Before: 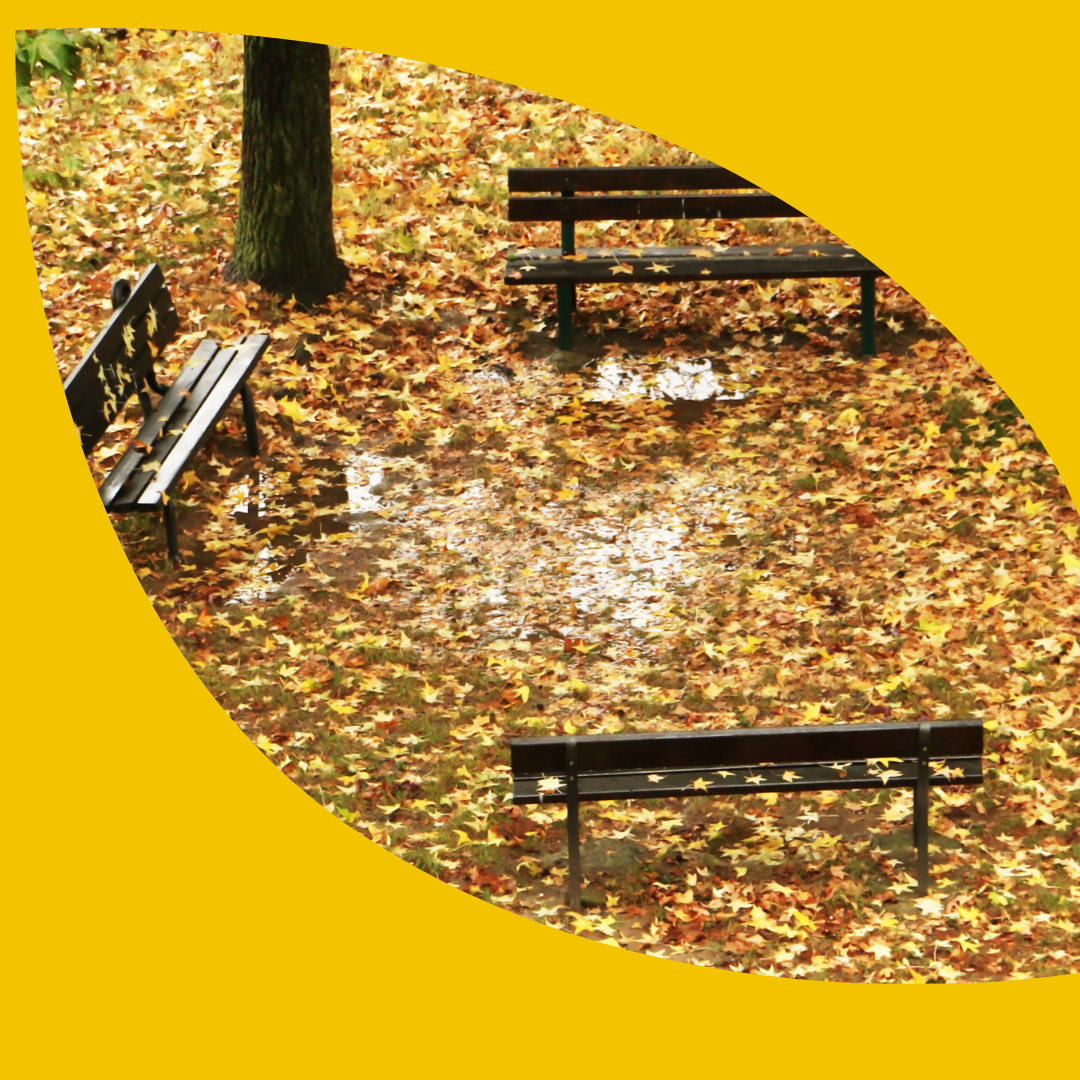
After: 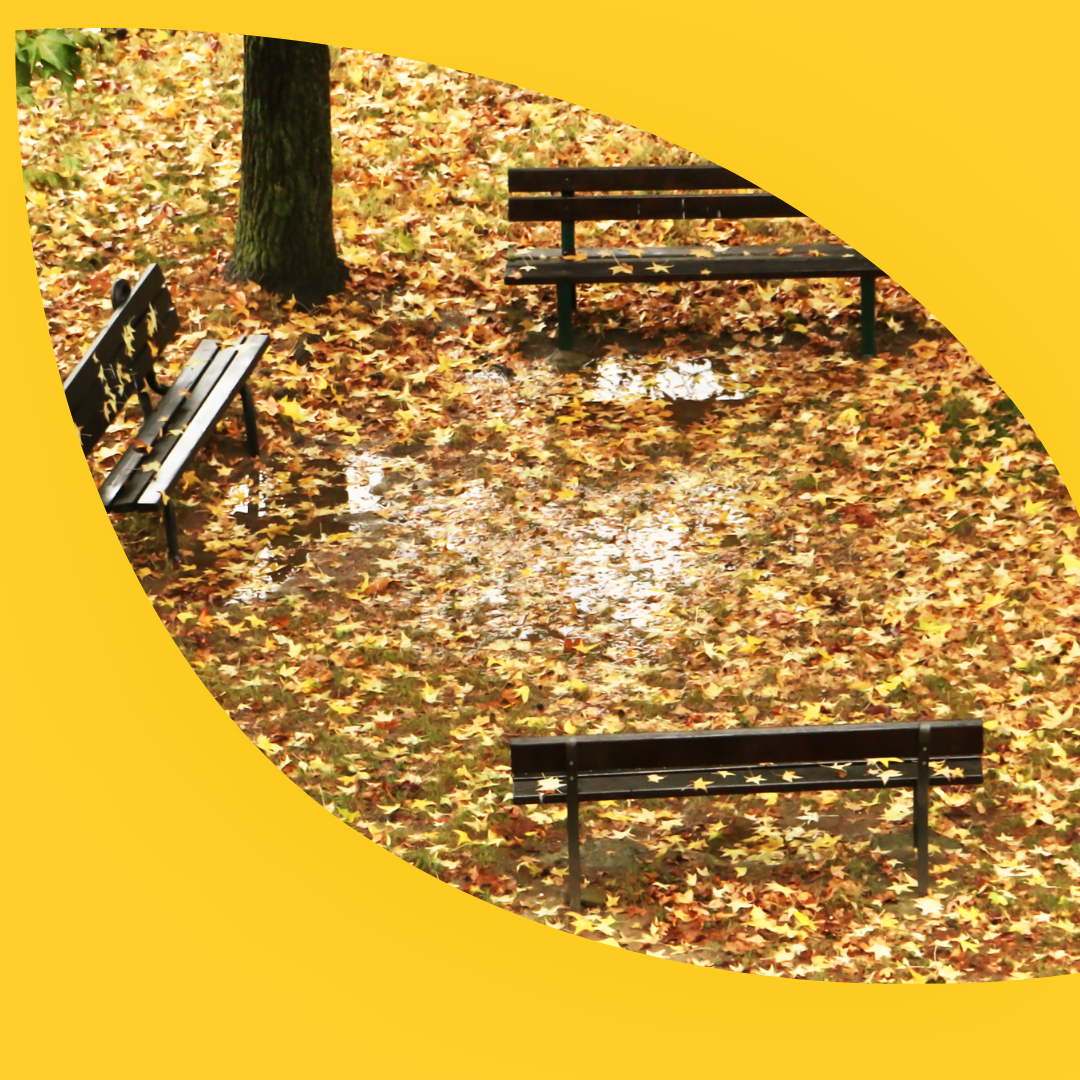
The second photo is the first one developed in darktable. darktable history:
shadows and highlights: shadows -1.14, highlights 39.13
